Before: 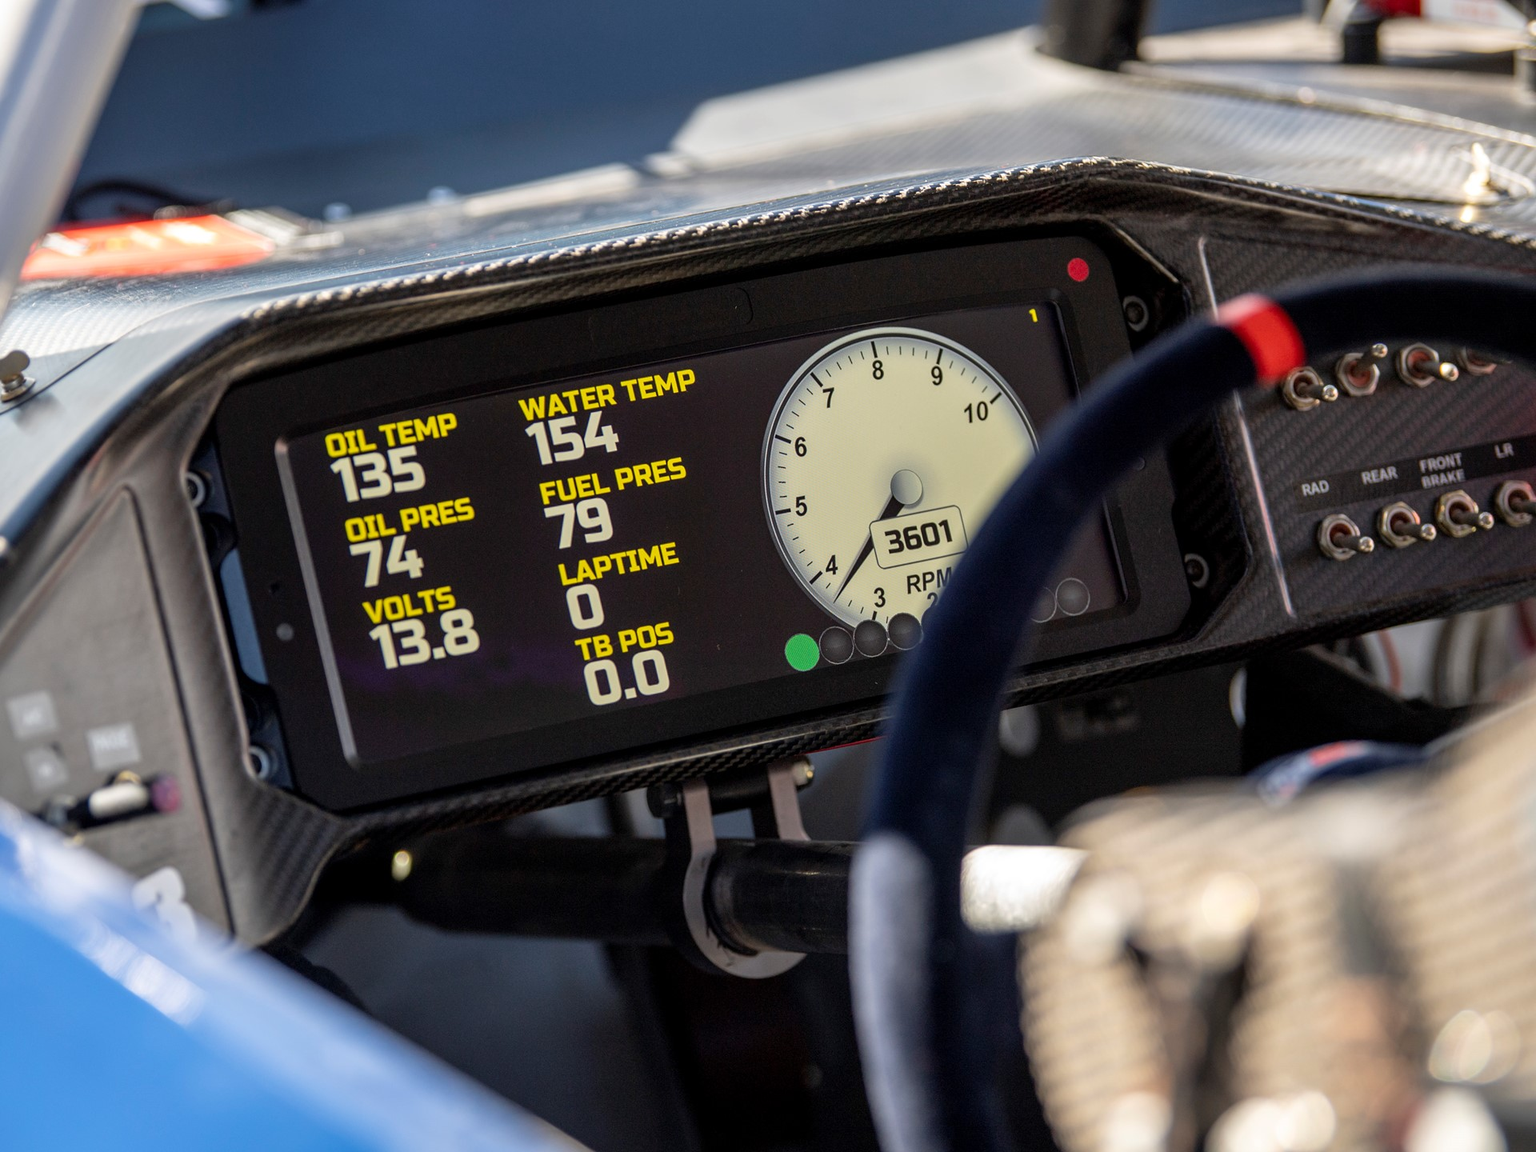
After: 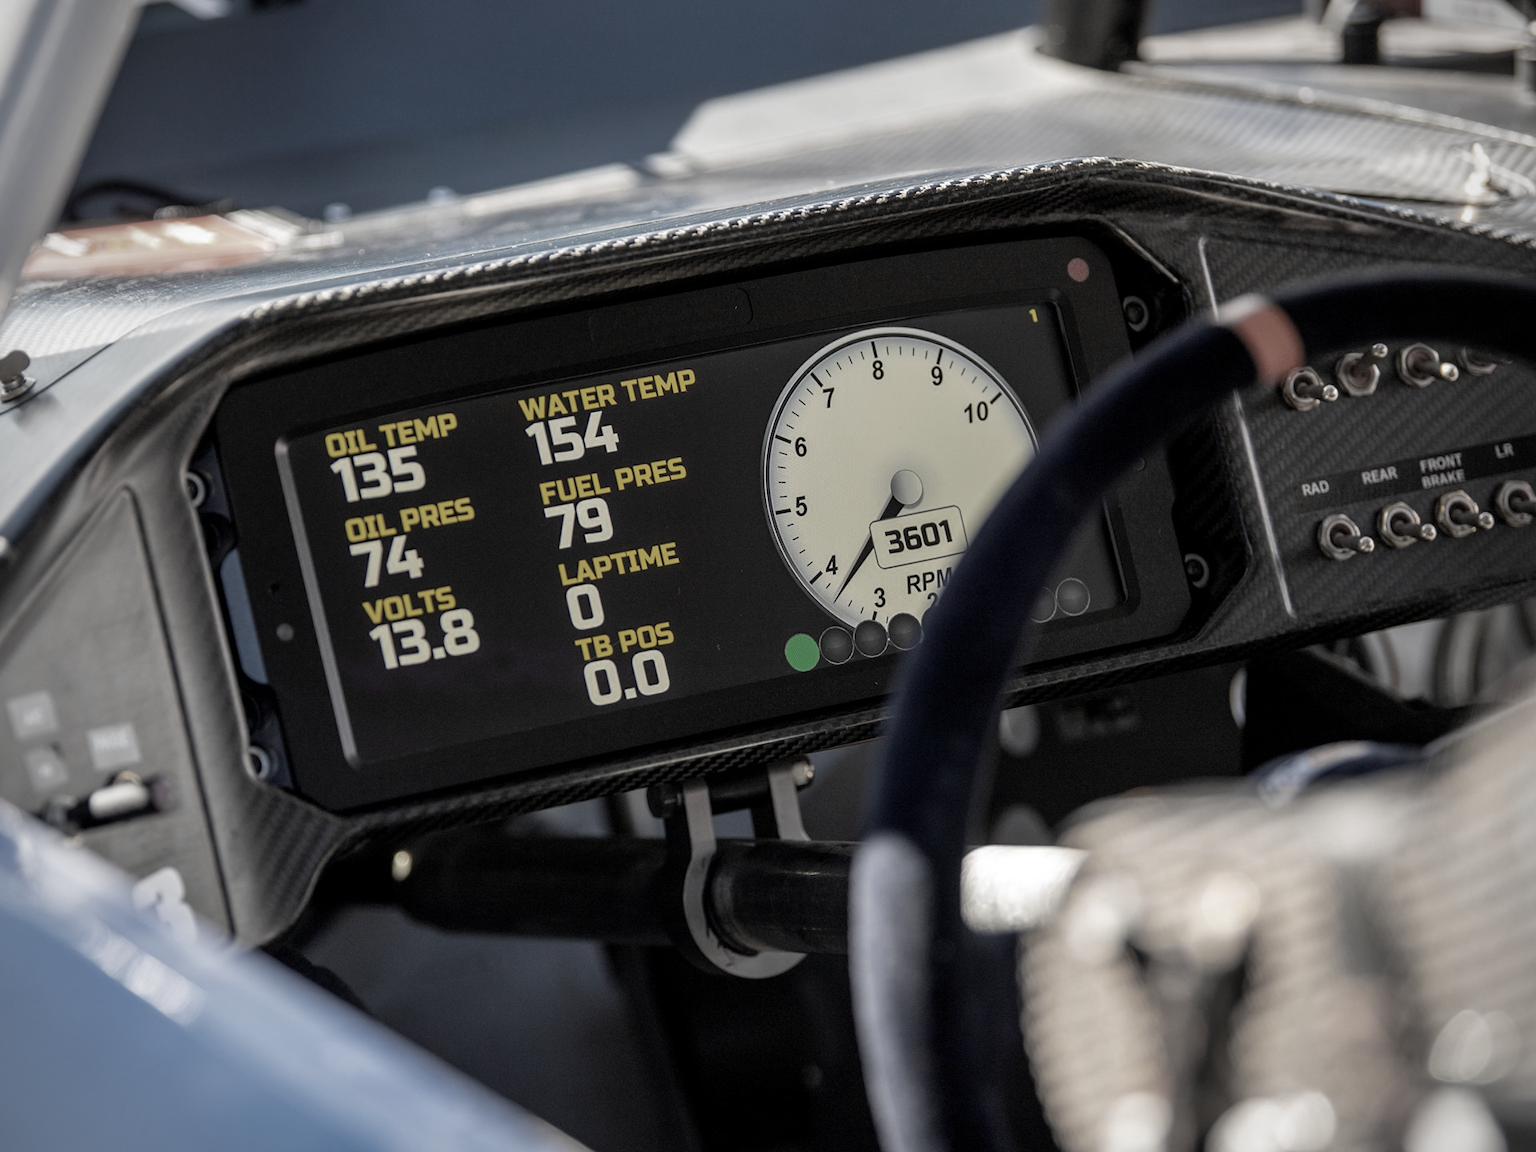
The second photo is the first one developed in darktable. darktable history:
color zones: curves: ch0 [(0, 0.487) (0.241, 0.395) (0.434, 0.373) (0.658, 0.412) (0.838, 0.487)]; ch1 [(0, 0) (0.053, 0.053) (0.211, 0.202) (0.579, 0.259) (0.781, 0.241)]
vignetting: fall-off radius 60.92%
